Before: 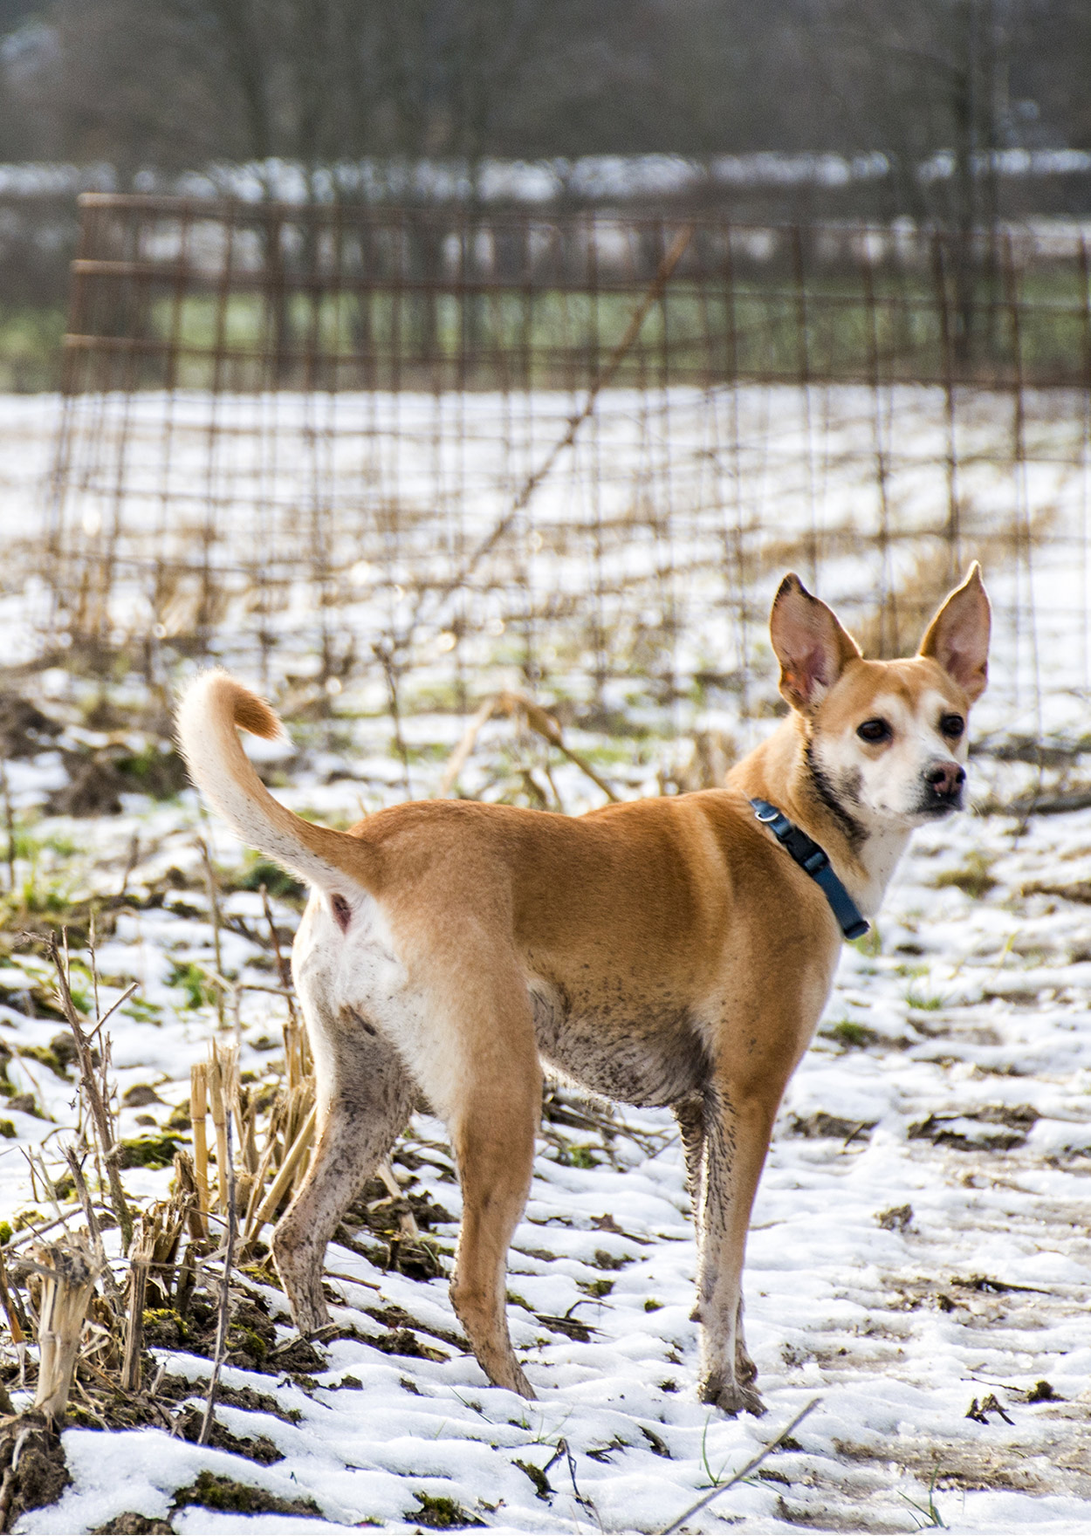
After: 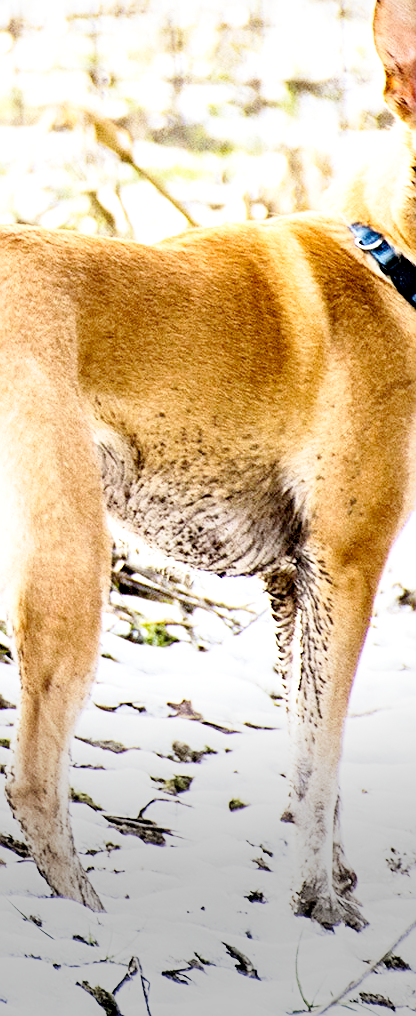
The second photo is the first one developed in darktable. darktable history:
exposure: black level correction 0.012, exposure 0.698 EV, compensate exposure bias true, compensate highlight preservation false
local contrast: mode bilateral grid, contrast 10, coarseness 24, detail 115%, midtone range 0.2
base curve: curves: ch0 [(0, 0) (0.005, 0.002) (0.15, 0.3) (0.4, 0.7) (0.75, 0.95) (1, 1)], preserve colors none
vignetting: fall-off start 98.74%, fall-off radius 98.71%, center (-0.056, -0.351), width/height ratio 1.425, dithering 8-bit output
sharpen: amount 0.498
color zones: curves: ch0 [(0.25, 0.5) (0.428, 0.473) (0.75, 0.5)]; ch1 [(0.243, 0.479) (0.398, 0.452) (0.75, 0.5)]
crop: left 40.819%, top 39.339%, right 25.824%, bottom 2.904%
tone curve: curves: ch0 [(0, 0) (0.003, 0.003) (0.011, 0.012) (0.025, 0.026) (0.044, 0.046) (0.069, 0.072) (0.1, 0.104) (0.136, 0.141) (0.177, 0.184) (0.224, 0.233) (0.277, 0.288) (0.335, 0.348) (0.399, 0.414) (0.468, 0.486) (0.543, 0.564) (0.623, 0.647) (0.709, 0.736) (0.801, 0.831) (0.898, 0.921) (1, 1)], color space Lab, independent channels, preserve colors none
